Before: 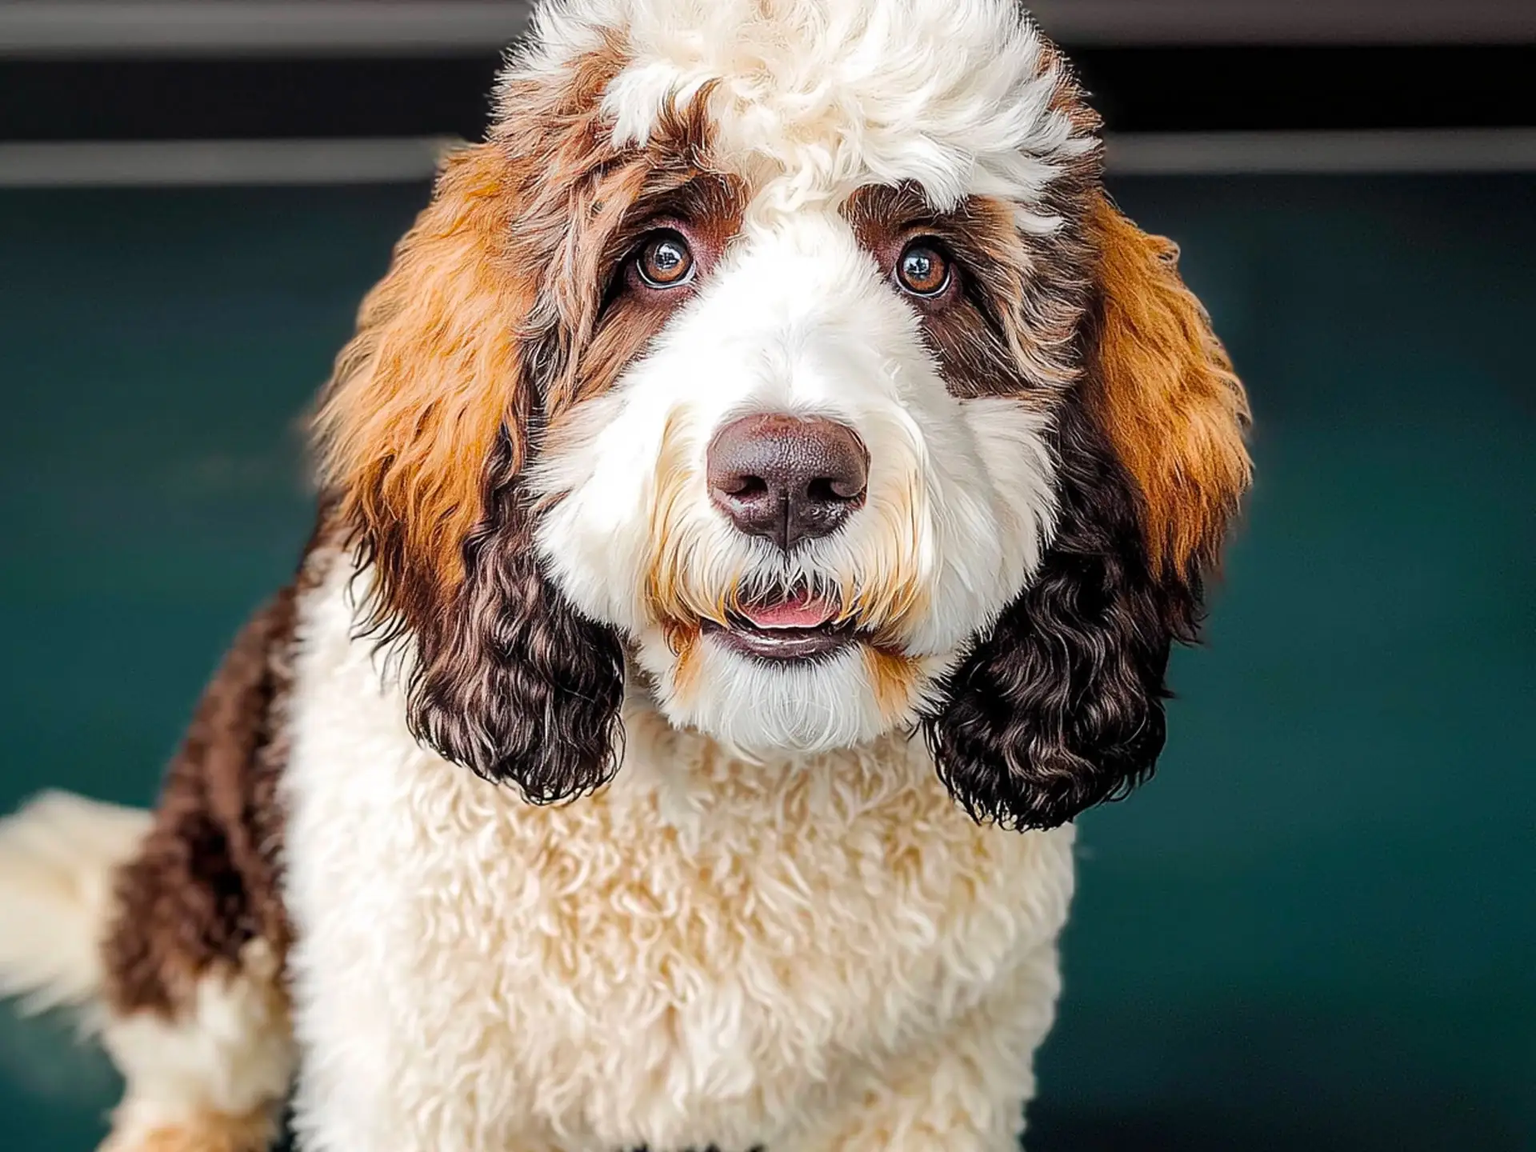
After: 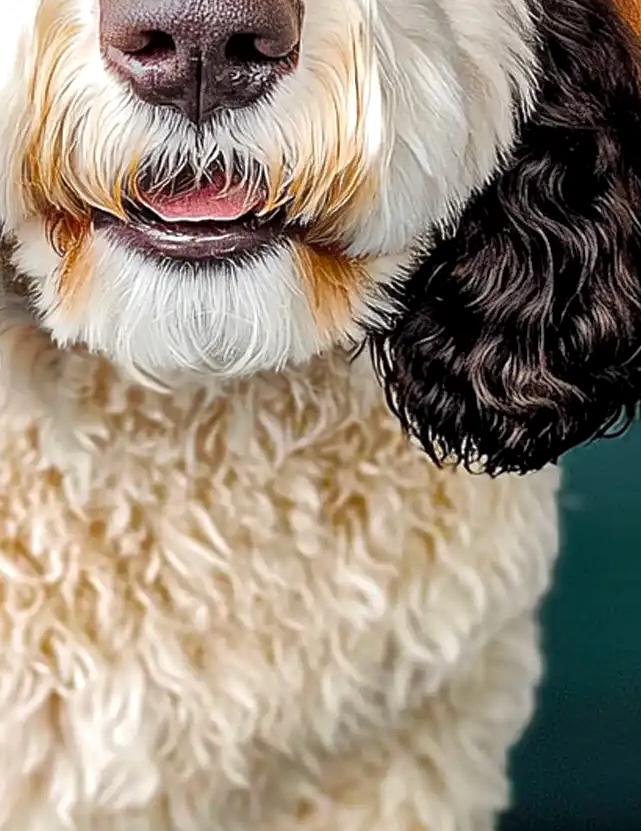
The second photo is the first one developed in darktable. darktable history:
crop: left 40.877%, top 39.209%, right 25.732%, bottom 3.054%
local contrast: mode bilateral grid, contrast 21, coarseness 51, detail 162%, midtone range 0.2
